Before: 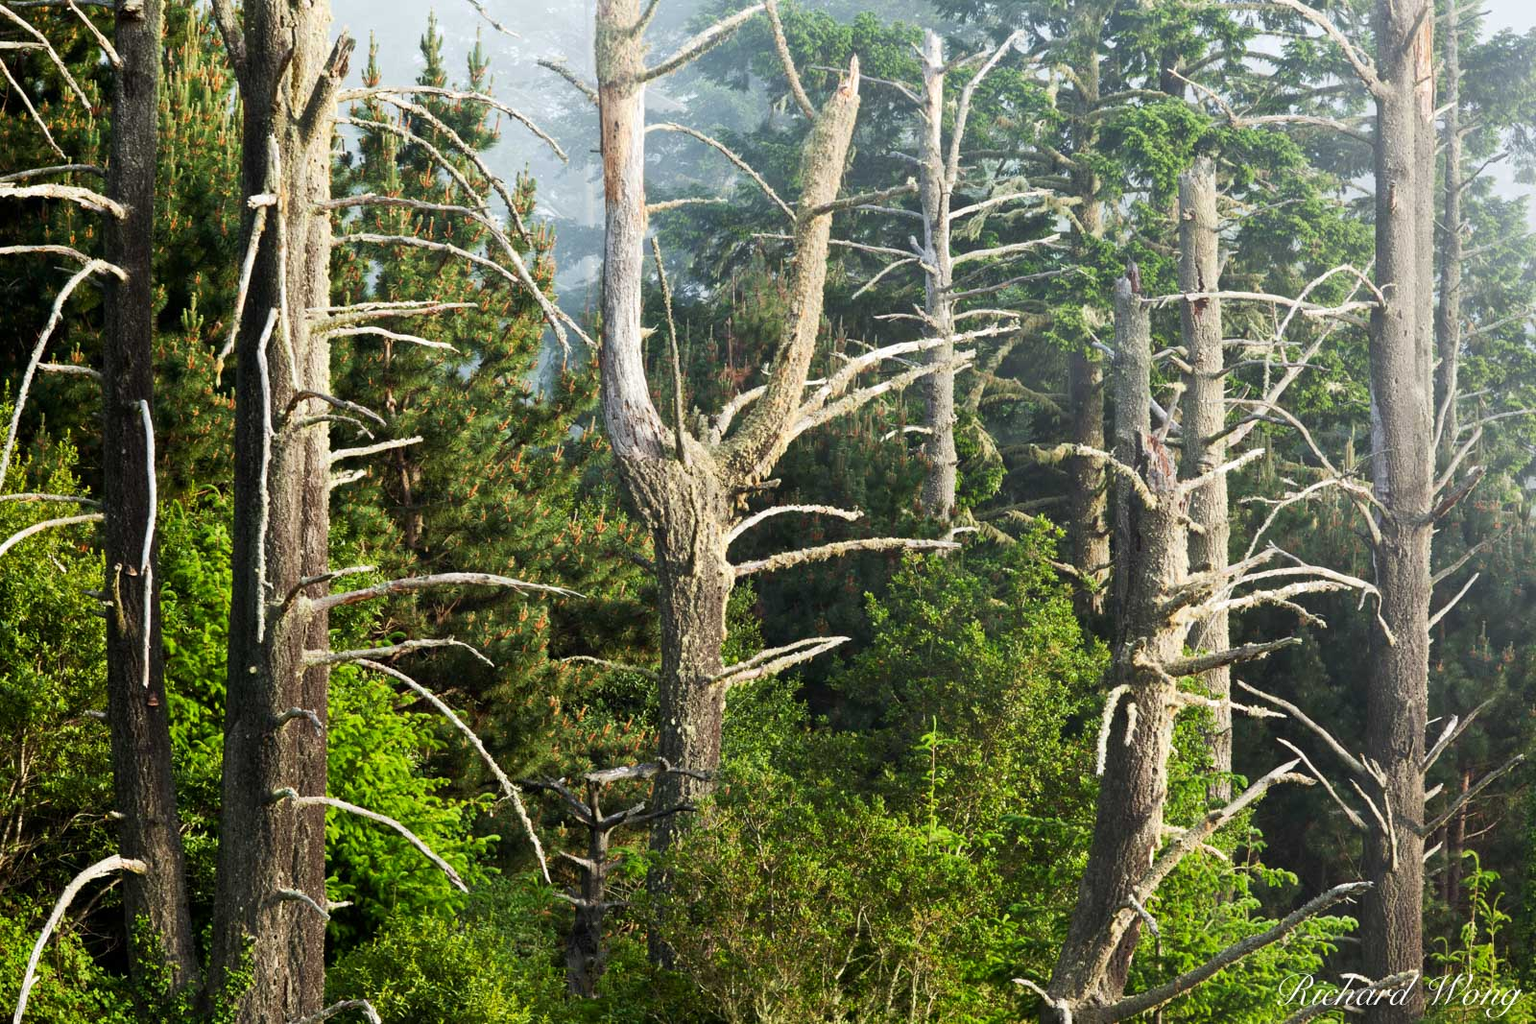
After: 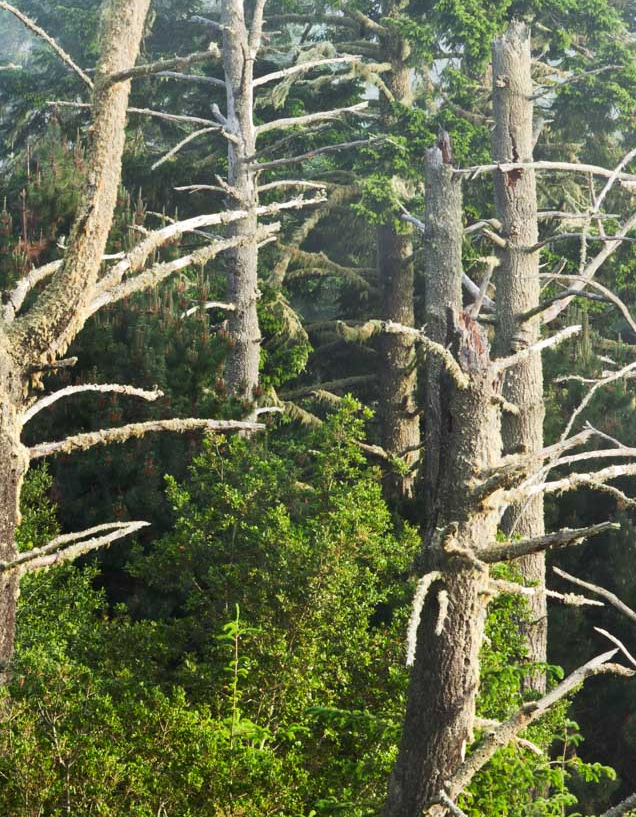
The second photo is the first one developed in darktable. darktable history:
crop: left 46.008%, top 13.362%, right 14.206%, bottom 10.014%
